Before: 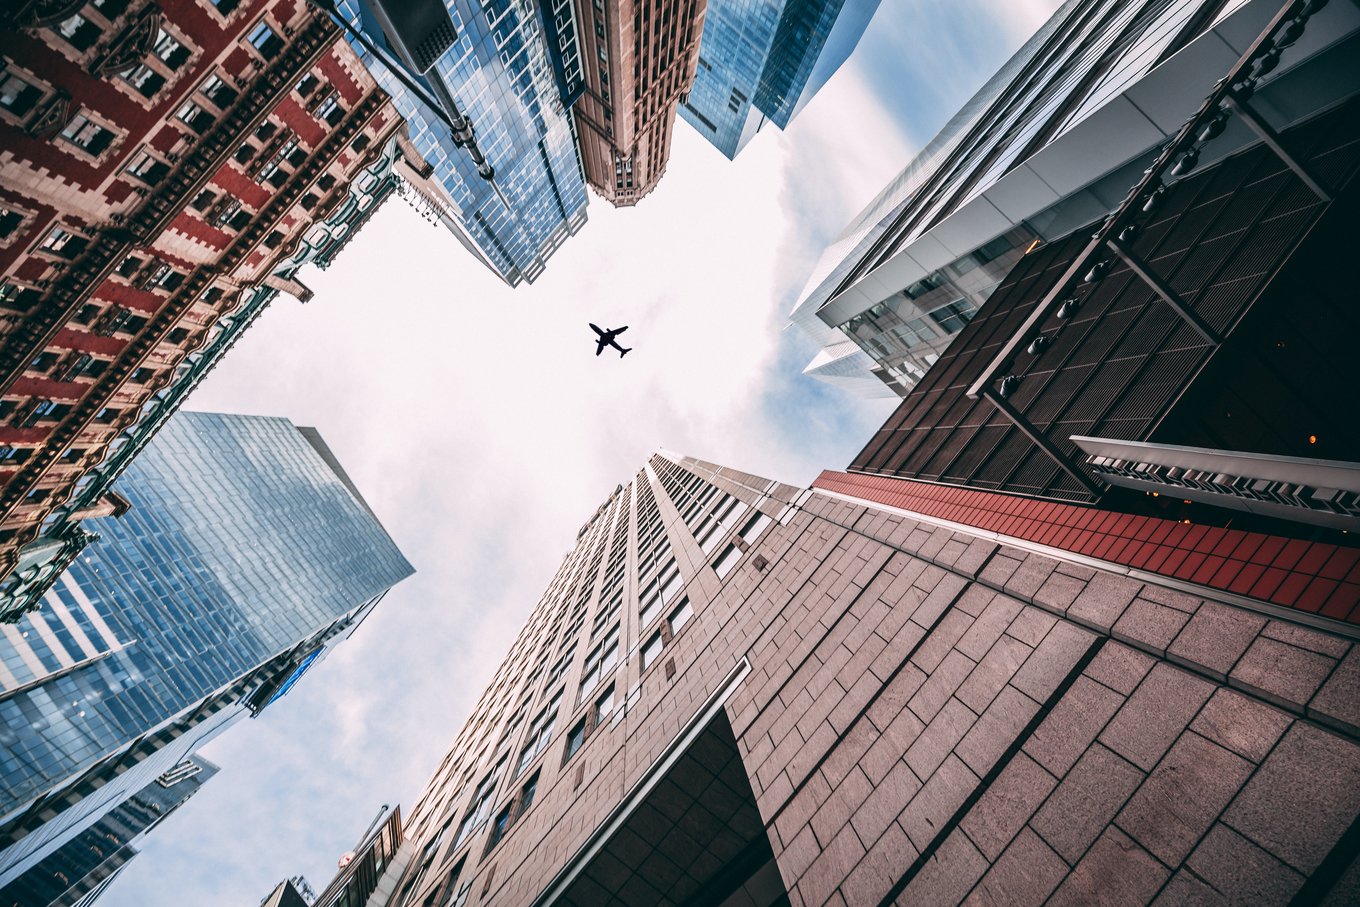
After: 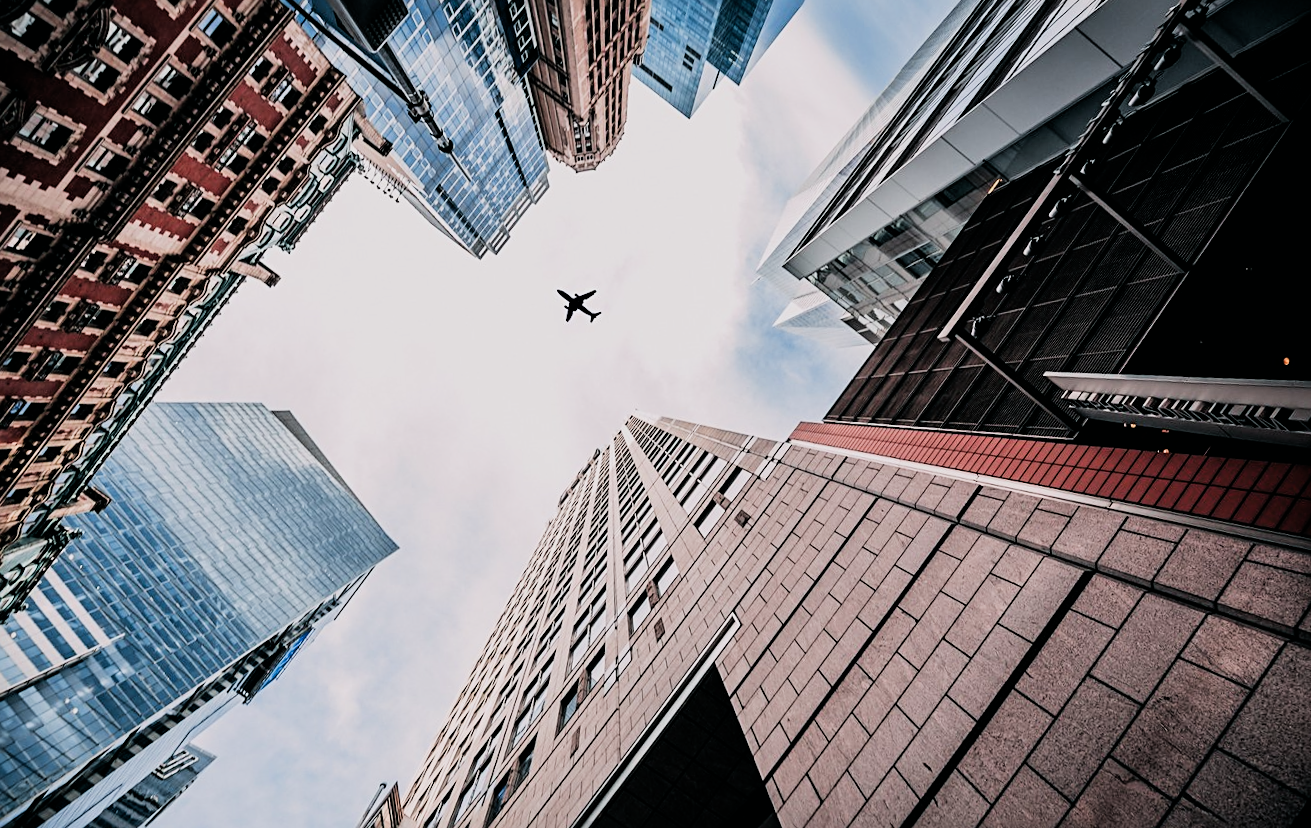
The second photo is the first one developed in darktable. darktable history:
rotate and perspective: rotation -3.52°, crop left 0.036, crop right 0.964, crop top 0.081, crop bottom 0.919
sharpen: radius 2.529, amount 0.323
filmic rgb: black relative exposure -5 EV, hardness 2.88, contrast 1.3, highlights saturation mix -10%
